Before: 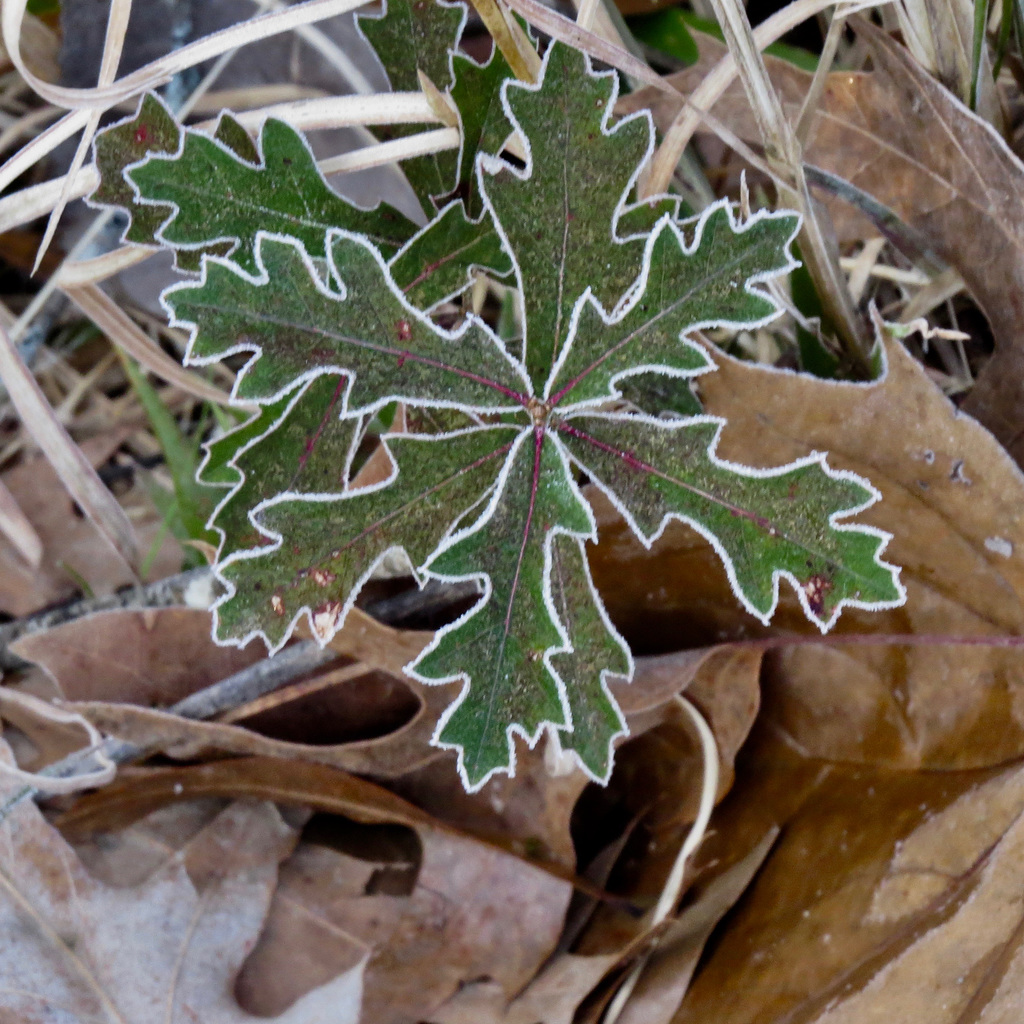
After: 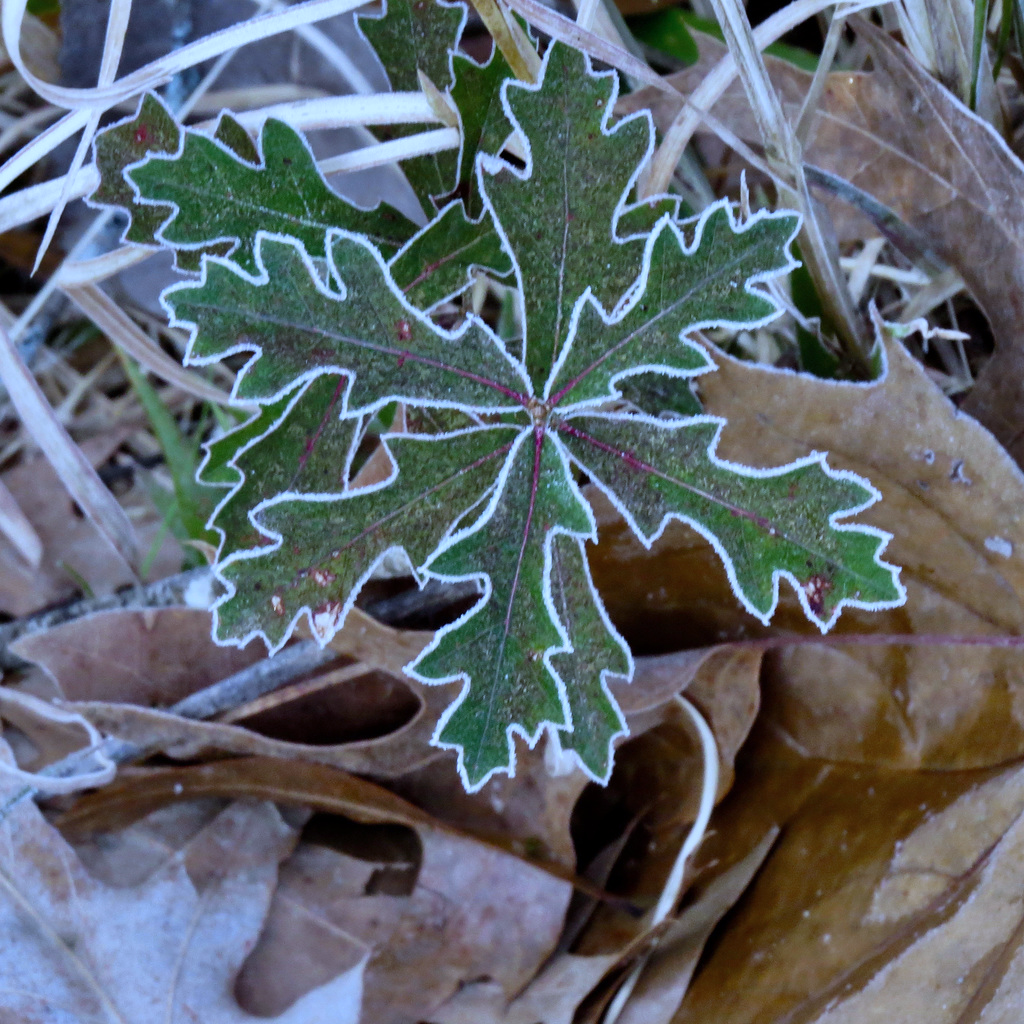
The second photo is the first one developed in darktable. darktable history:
white balance: red 0.926, green 1.003, blue 1.133
color calibration: x 0.37, y 0.382, temperature 4313.32 K
